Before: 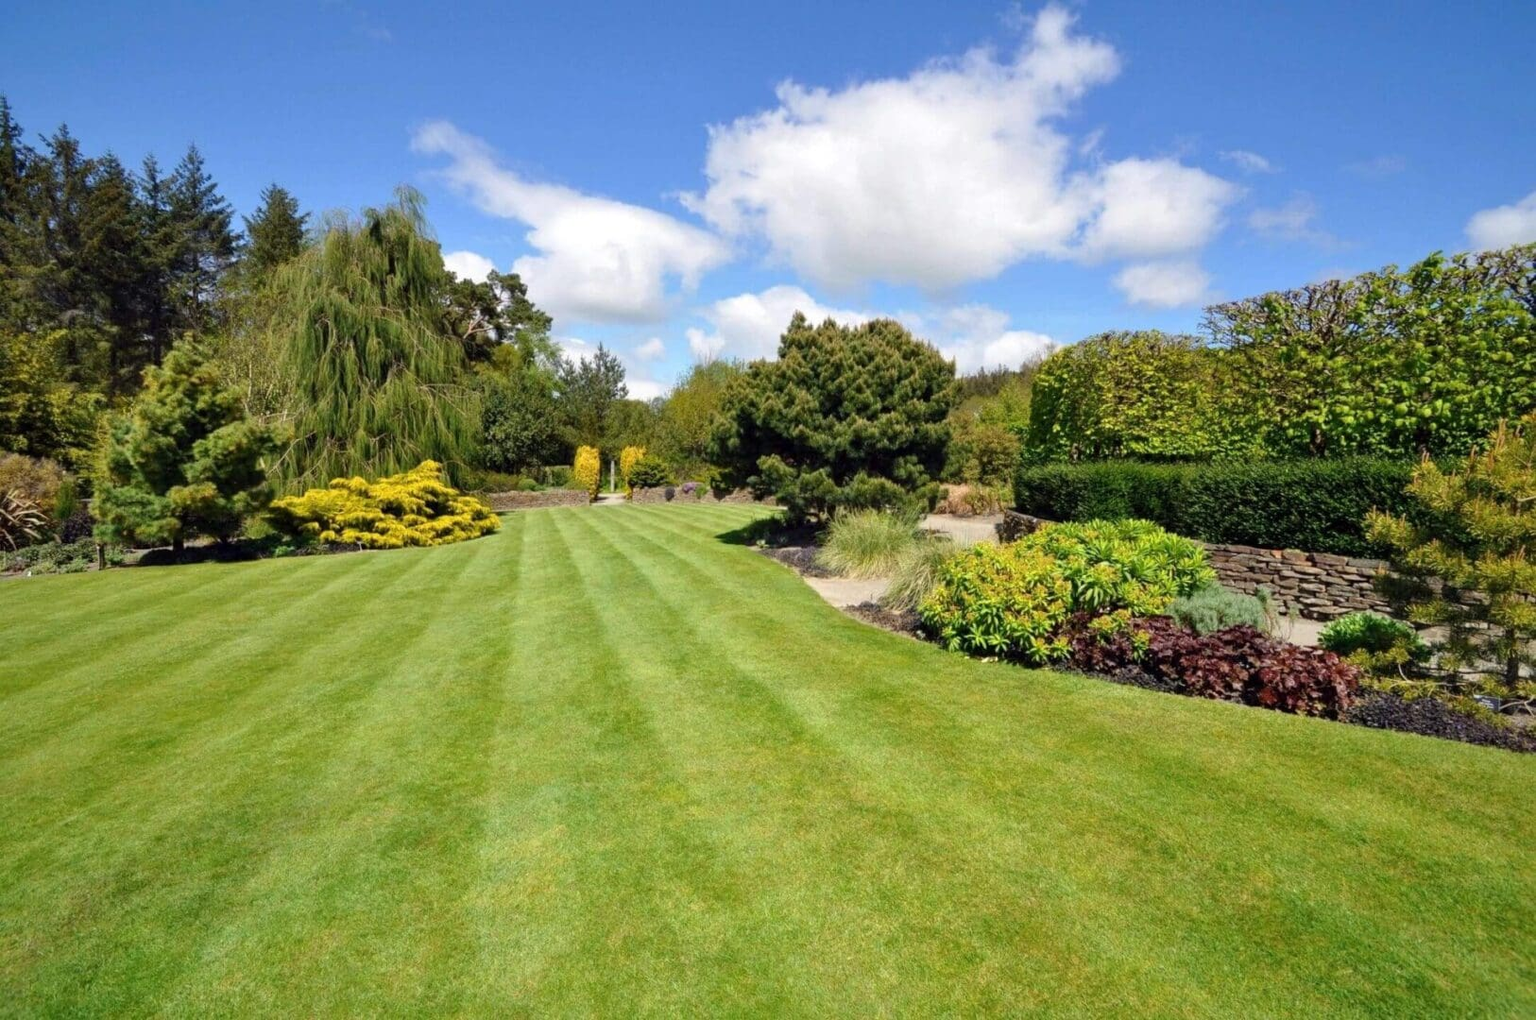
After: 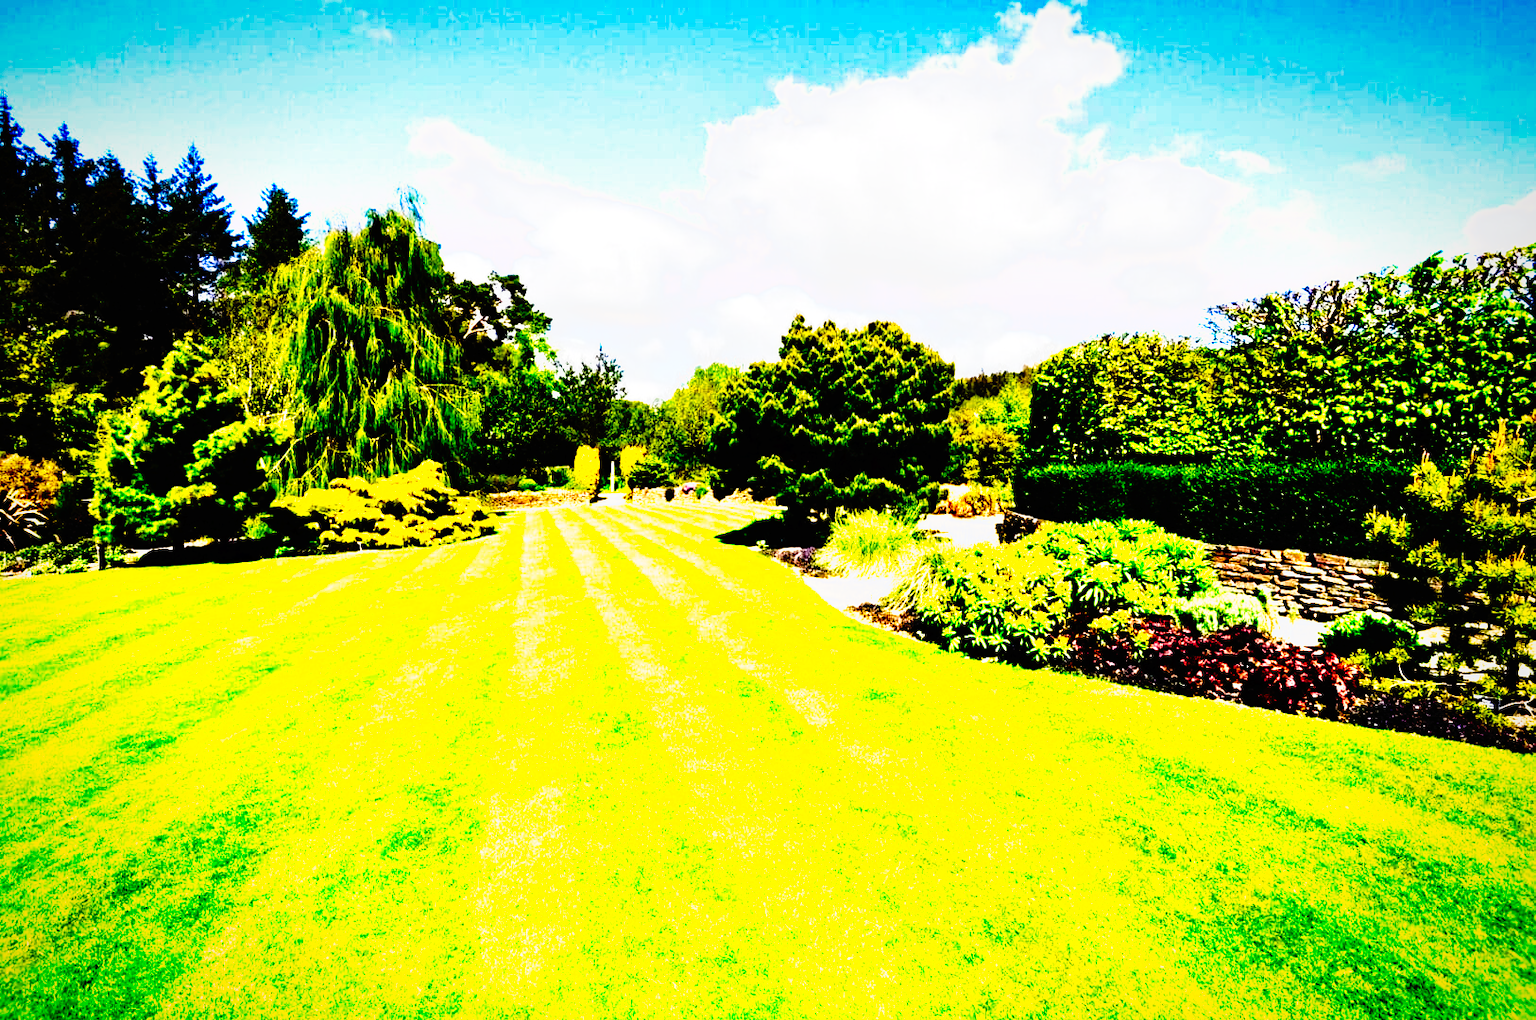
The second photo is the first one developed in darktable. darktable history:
vignetting: fall-off start 84.07%, fall-off radius 79.51%, brightness -0.566, saturation -0.001, width/height ratio 1.218
base curve: curves: ch0 [(0, 0) (0.036, 0.01) (0.123, 0.254) (0.258, 0.504) (0.507, 0.748) (1, 1)], preserve colors none
tone curve: curves: ch0 [(0, 0) (0.003, 0.005) (0.011, 0.005) (0.025, 0.006) (0.044, 0.008) (0.069, 0.01) (0.1, 0.012) (0.136, 0.015) (0.177, 0.019) (0.224, 0.017) (0.277, 0.015) (0.335, 0.018) (0.399, 0.043) (0.468, 0.118) (0.543, 0.349) (0.623, 0.591) (0.709, 0.88) (0.801, 0.983) (0.898, 0.973) (1, 1)], preserve colors none
haze removal: compatibility mode true, adaptive false
